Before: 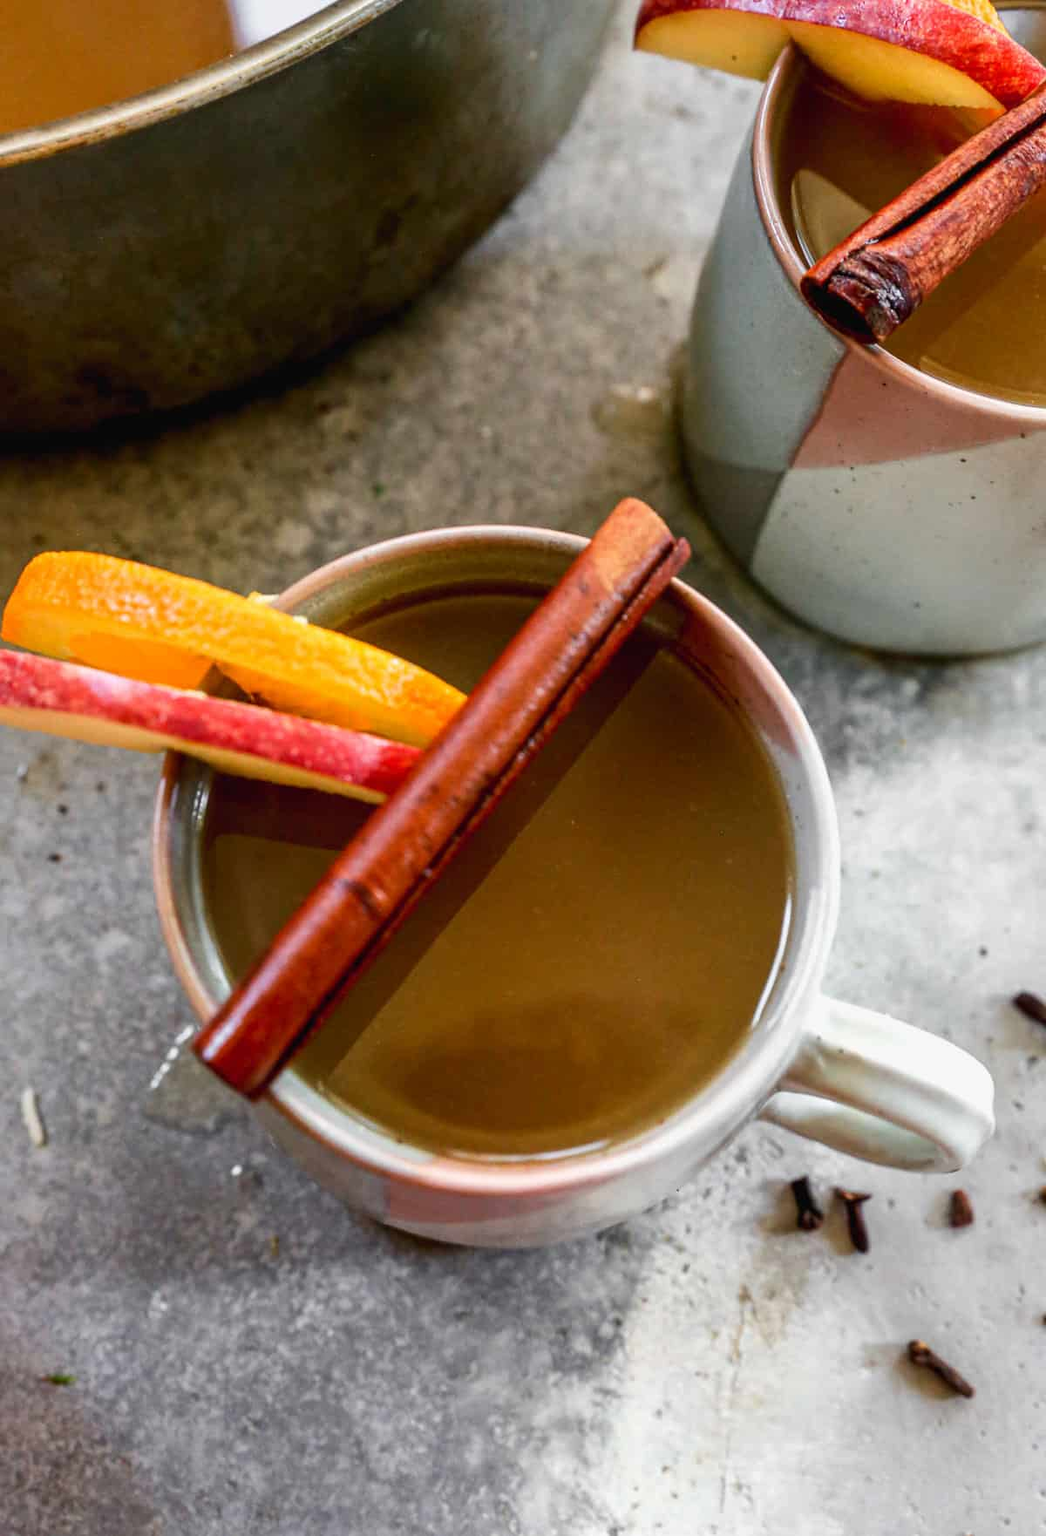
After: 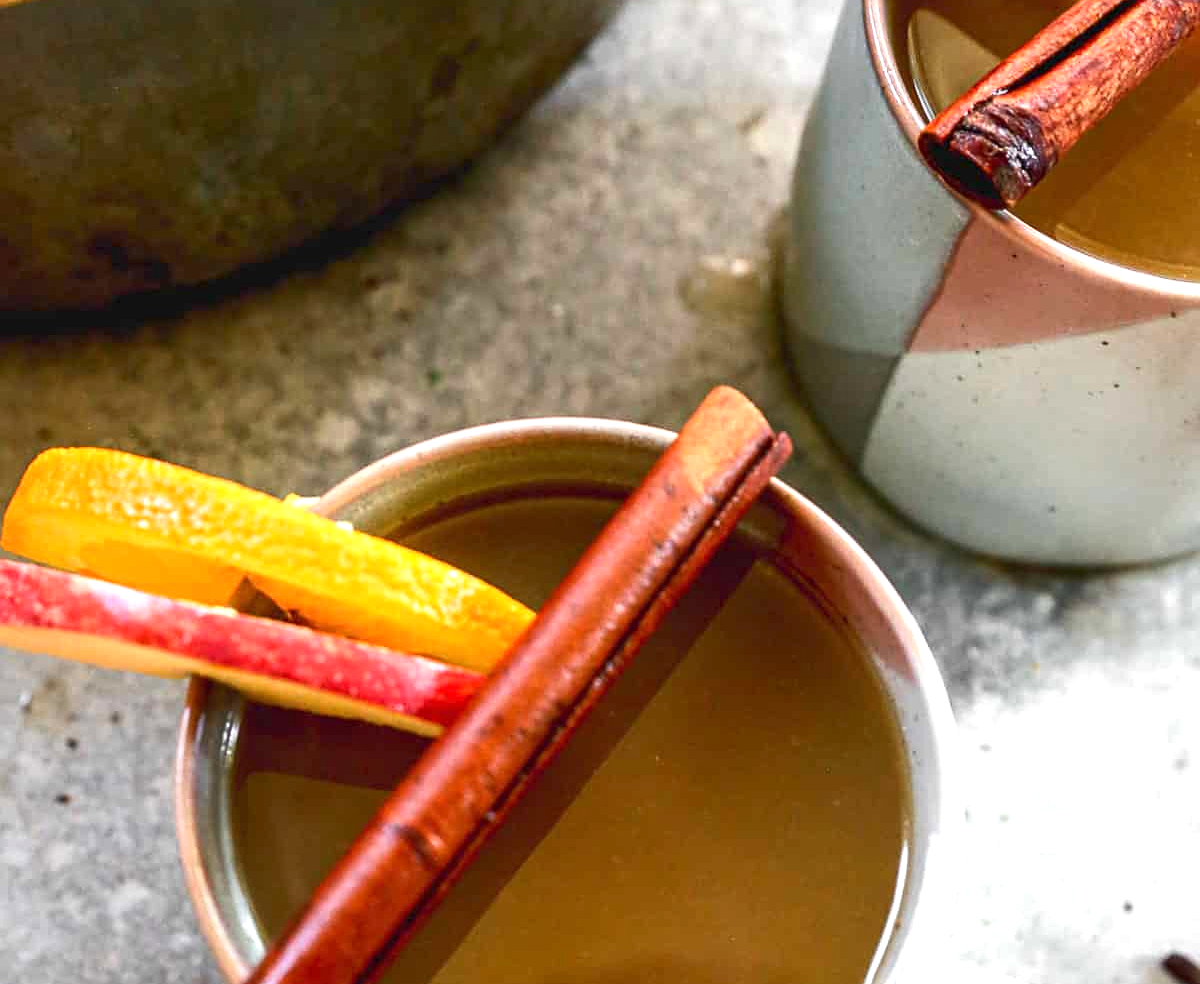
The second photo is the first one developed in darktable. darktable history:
tone equalizer: -8 EV 0.277 EV, -7 EV 0.443 EV, -6 EV 0.404 EV, -5 EV 0.218 EV, -3 EV -0.245 EV, -2 EV -0.39 EV, -1 EV -0.415 EV, +0 EV -0.278 EV
sharpen: amount 0.208
exposure: exposure 0.946 EV, compensate exposure bias true, compensate highlight preservation false
crop and rotate: top 10.548%, bottom 33.587%
